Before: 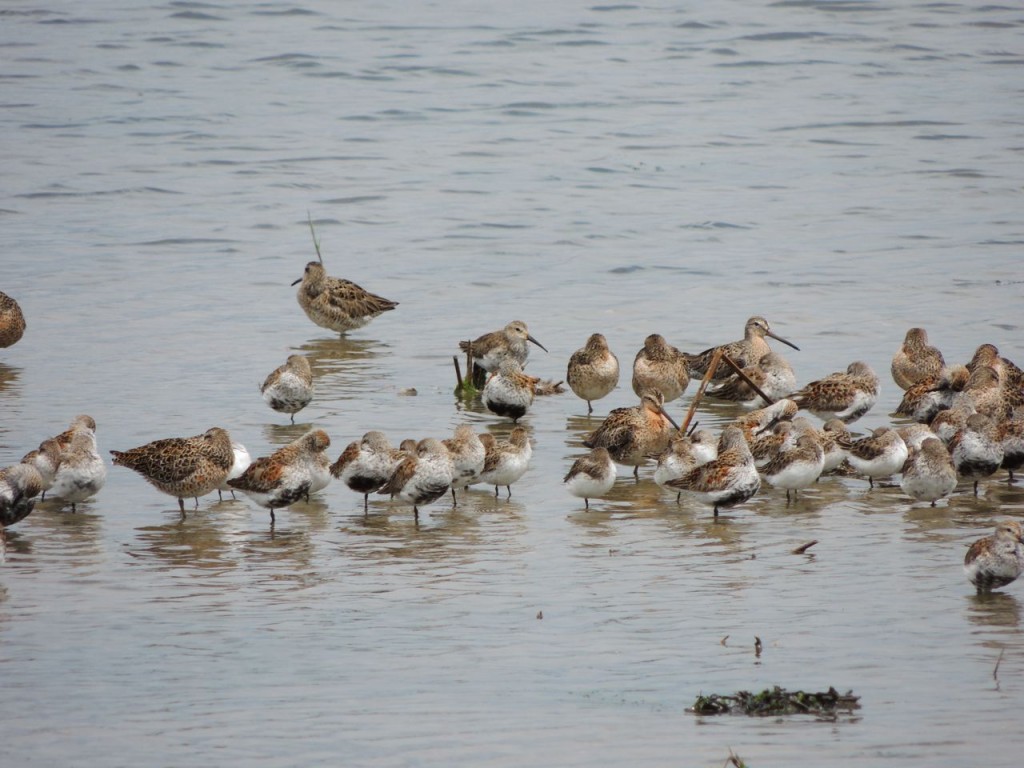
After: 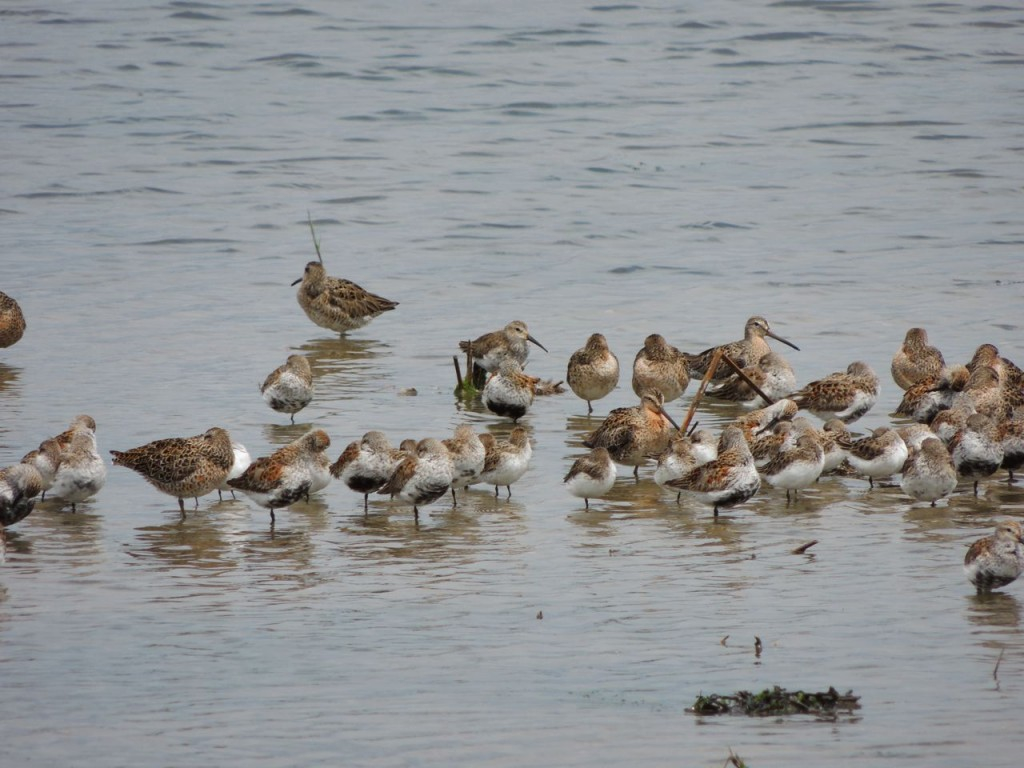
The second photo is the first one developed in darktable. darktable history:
shadows and highlights: shadows 43.53, white point adjustment -1.47, soften with gaussian
